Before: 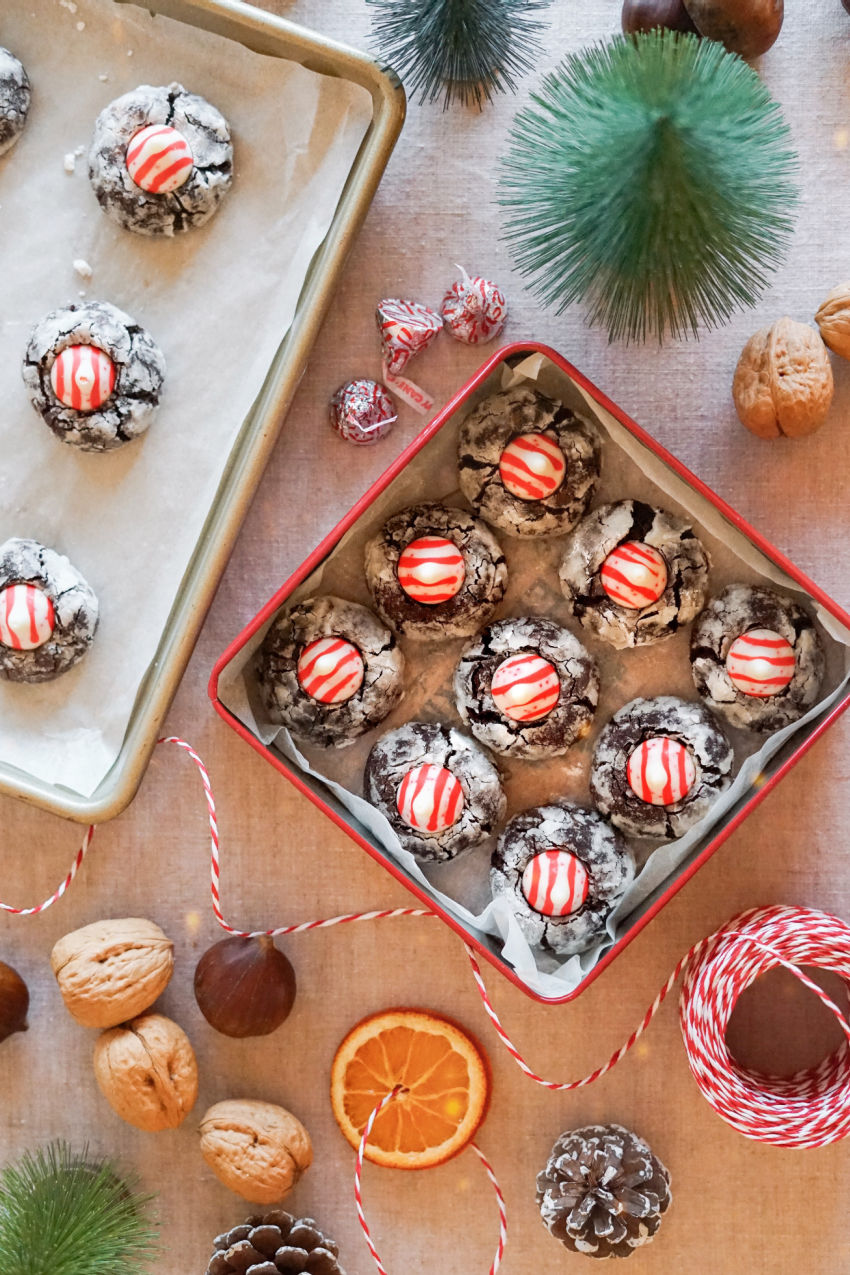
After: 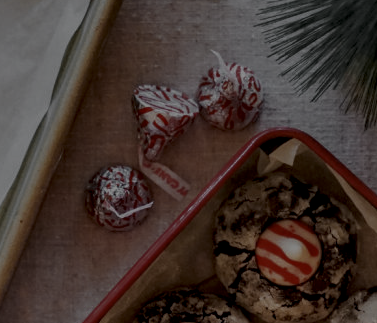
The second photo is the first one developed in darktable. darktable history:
local contrast: detail 142%
color zones: curves: ch0 [(0.035, 0.242) (0.25, 0.5) (0.384, 0.214) (0.488, 0.255) (0.75, 0.5)]; ch1 [(0.063, 0.379) (0.25, 0.5) (0.354, 0.201) (0.489, 0.085) (0.729, 0.271)]; ch2 [(0.25, 0.5) (0.38, 0.517) (0.442, 0.51) (0.735, 0.456)]
exposure: exposure -2.387 EV, compensate highlight preservation false
crop: left 28.736%, top 16.804%, right 26.858%, bottom 57.807%
